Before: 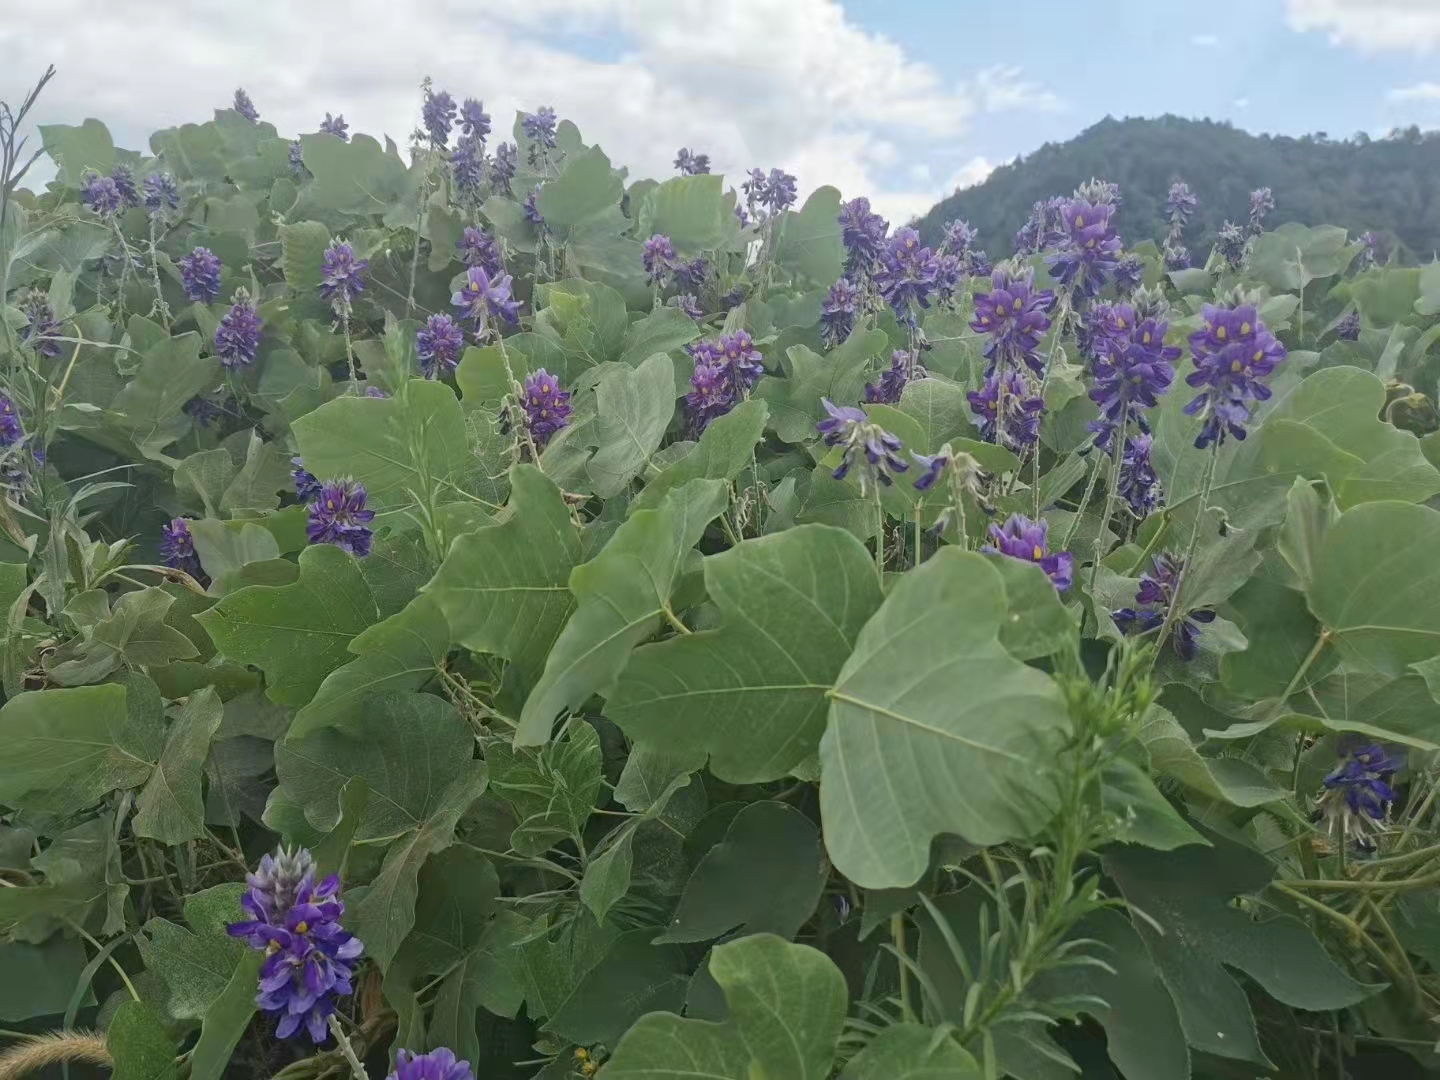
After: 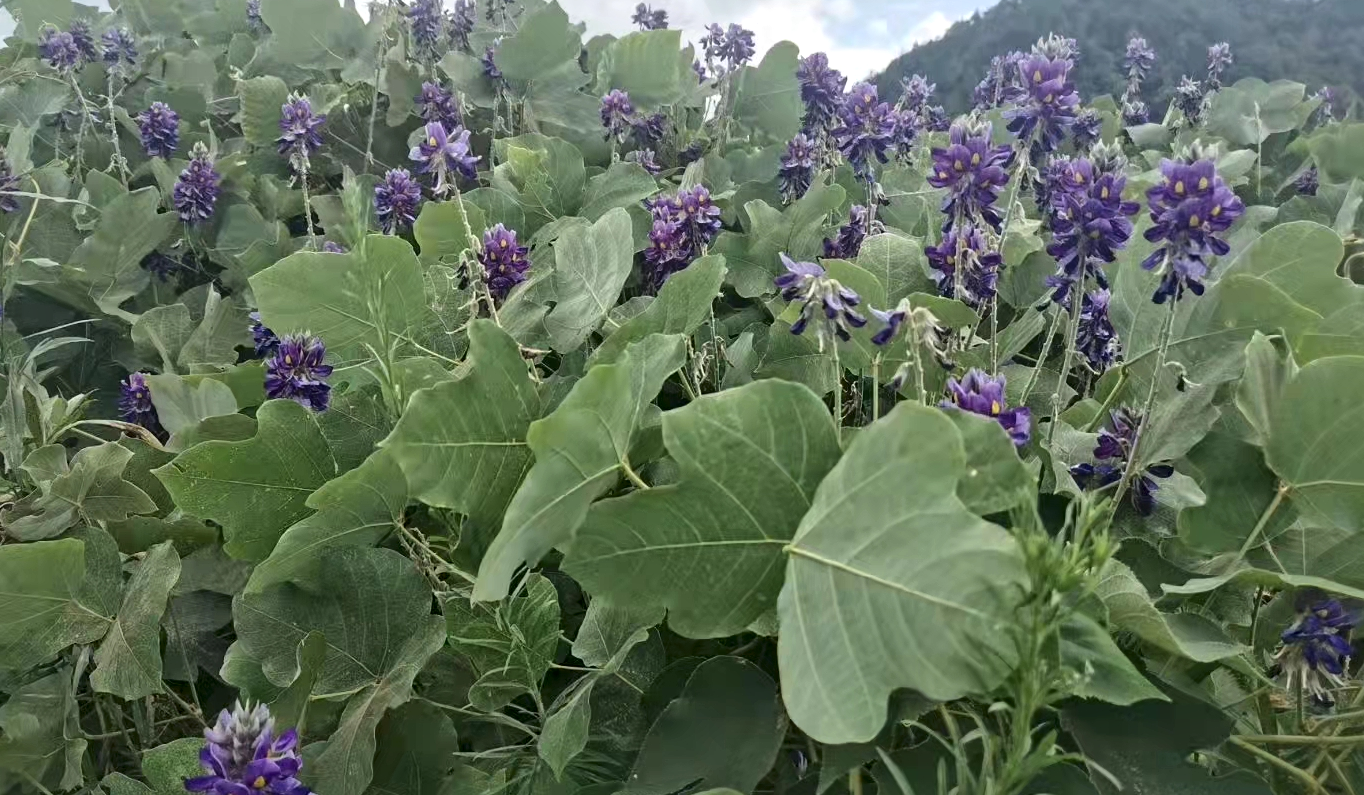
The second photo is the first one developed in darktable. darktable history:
crop and rotate: left 2.961%, top 13.482%, right 2.289%, bottom 12.853%
exposure: compensate highlight preservation false
local contrast: mode bilateral grid, contrast 70, coarseness 75, detail 180%, midtone range 0.2
